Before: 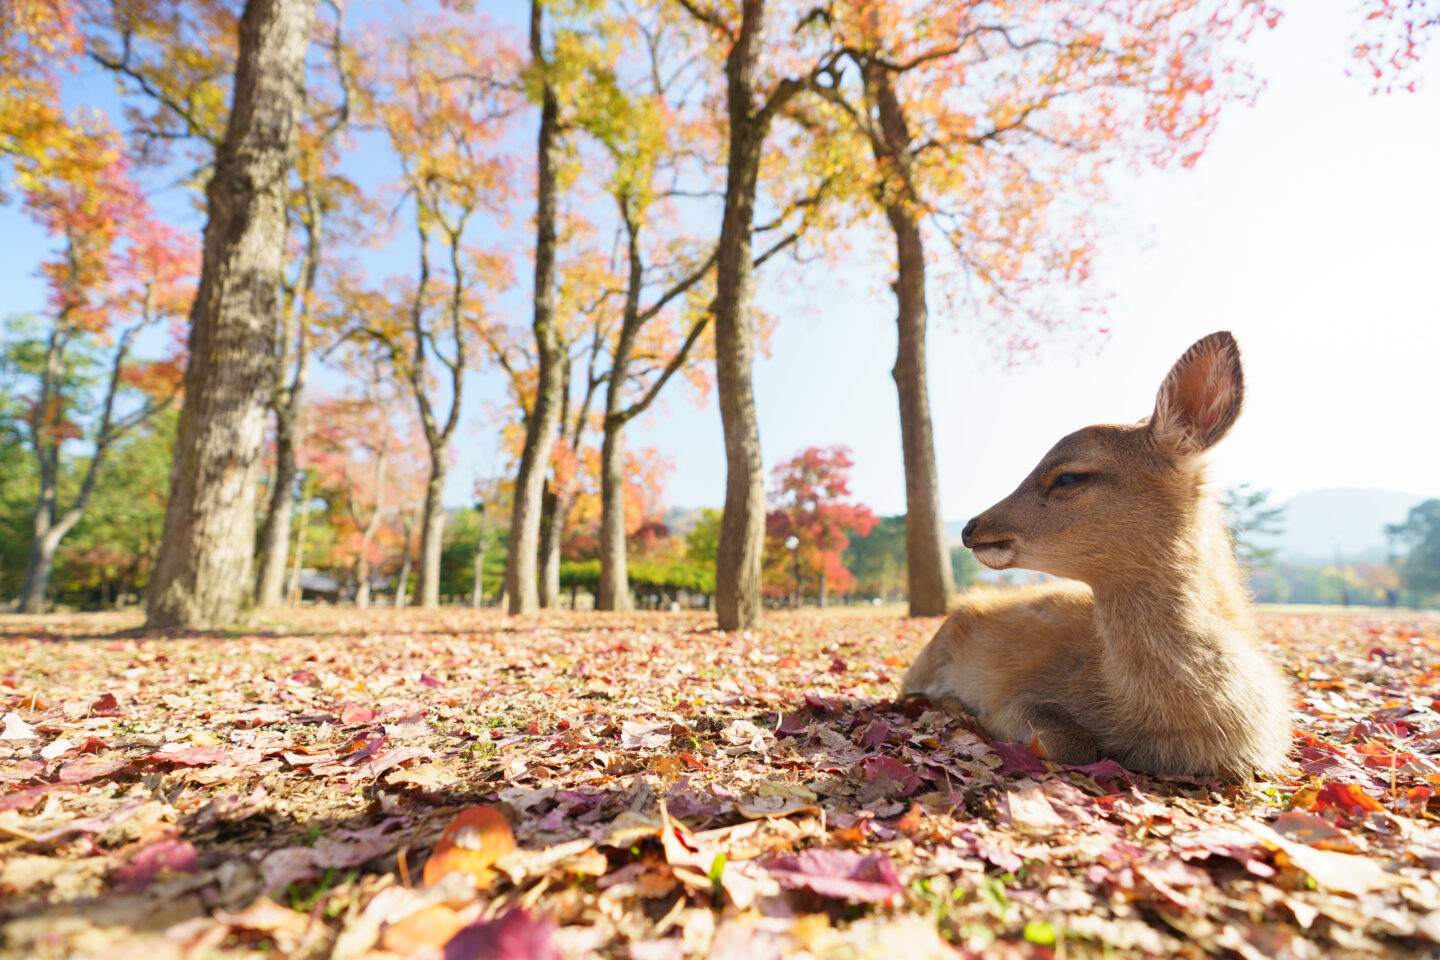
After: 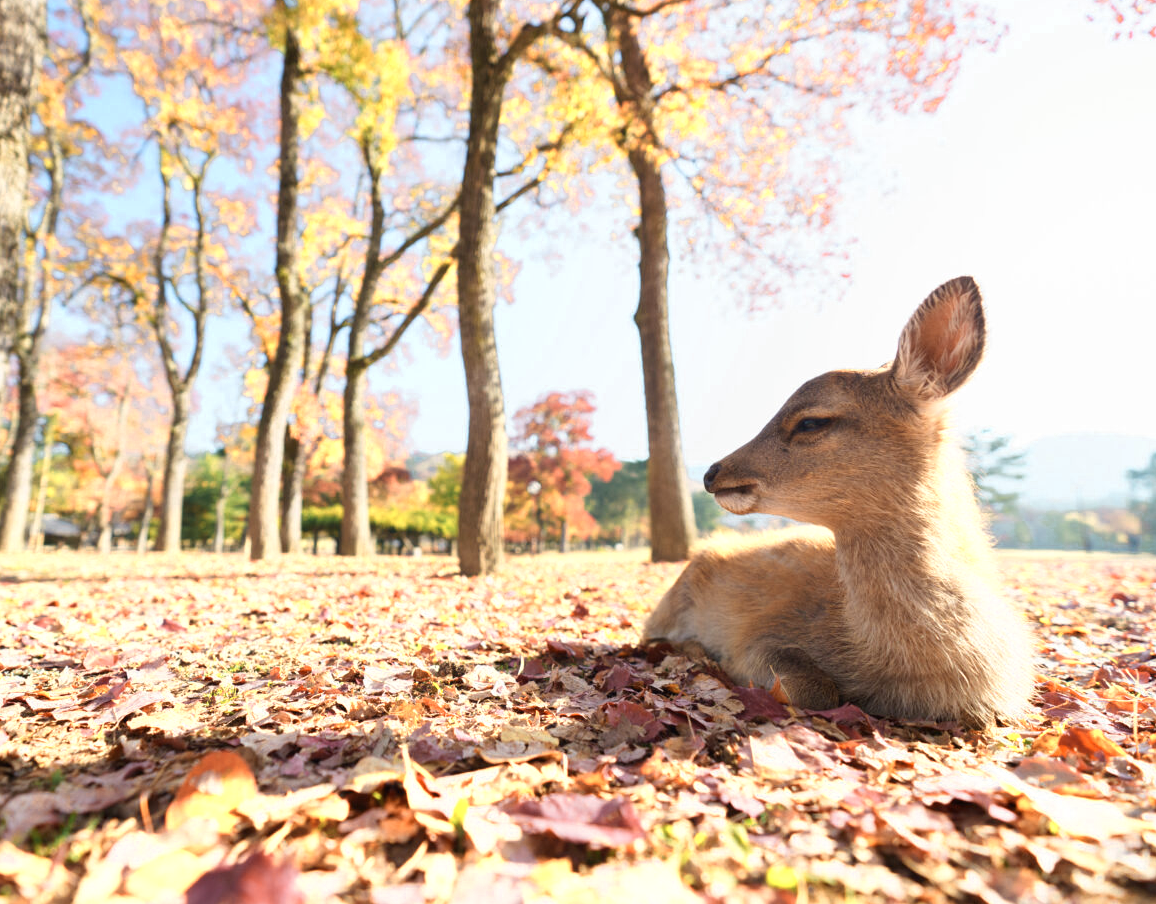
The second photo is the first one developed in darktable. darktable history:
crop and rotate: left 17.959%, top 5.771%, right 1.742%
color zones: curves: ch0 [(0.018, 0.548) (0.197, 0.654) (0.425, 0.447) (0.605, 0.658) (0.732, 0.579)]; ch1 [(0.105, 0.531) (0.224, 0.531) (0.386, 0.39) (0.618, 0.456) (0.732, 0.456) (0.956, 0.421)]; ch2 [(0.039, 0.583) (0.215, 0.465) (0.399, 0.544) (0.465, 0.548) (0.614, 0.447) (0.724, 0.43) (0.882, 0.623) (0.956, 0.632)]
